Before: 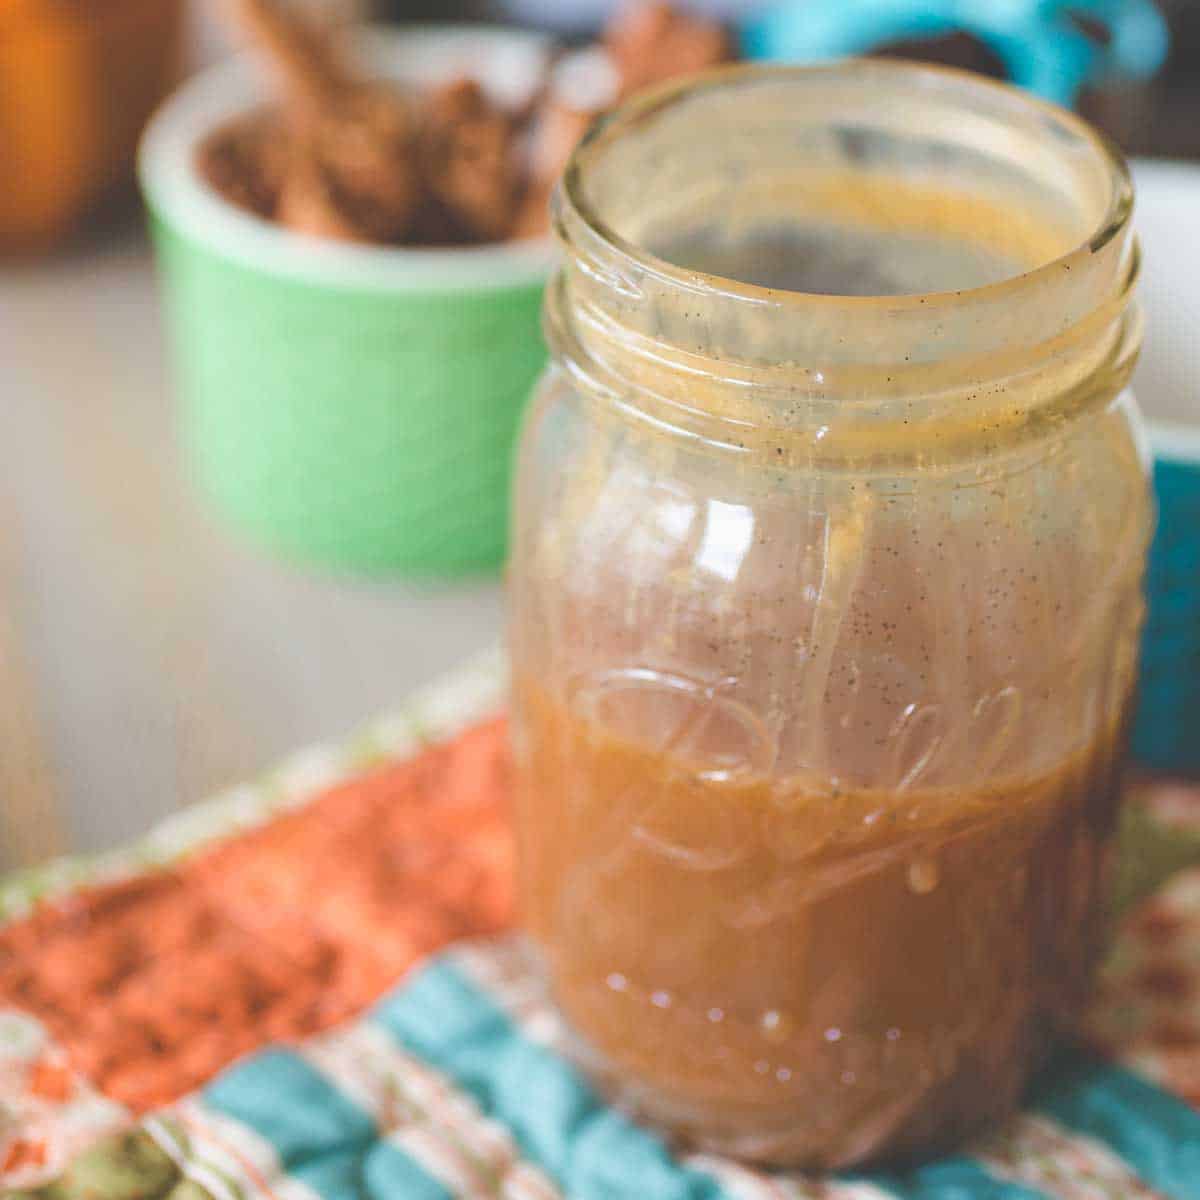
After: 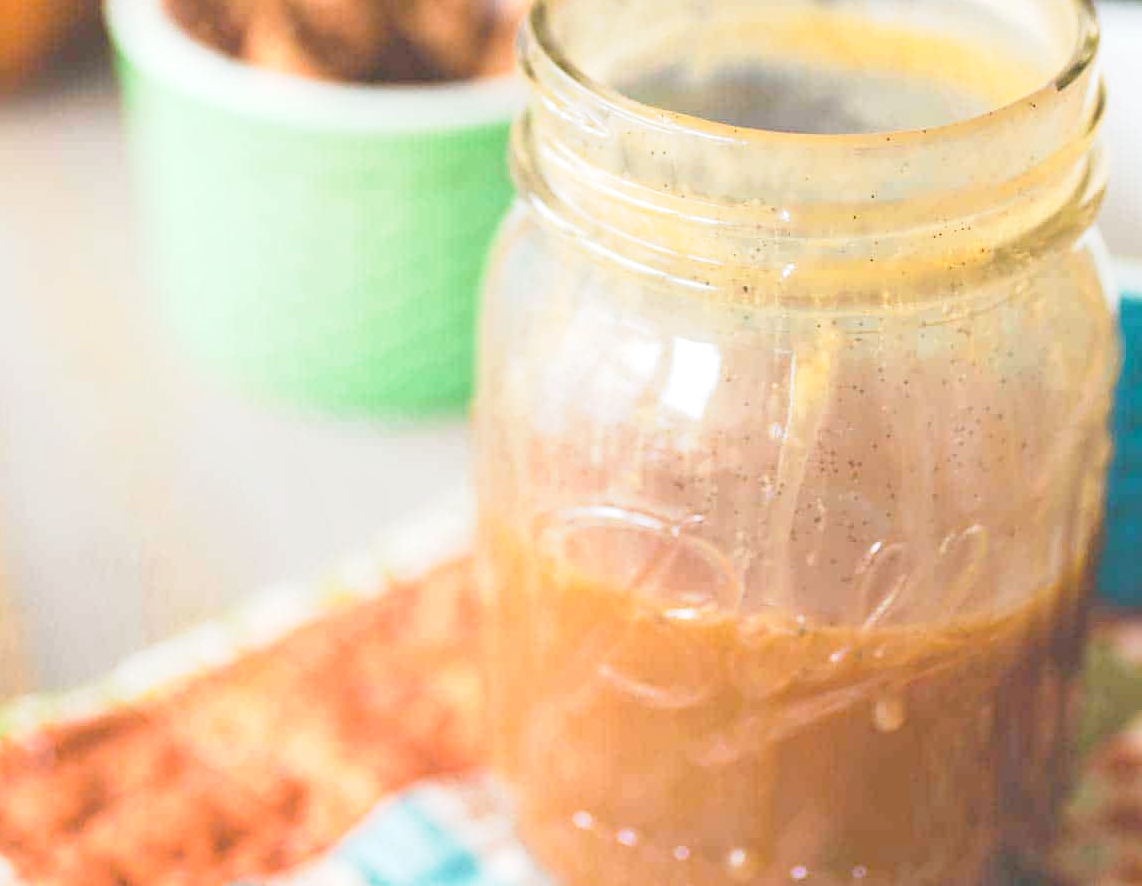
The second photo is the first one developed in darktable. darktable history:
crop and rotate: left 2.901%, top 13.525%, right 1.898%, bottom 12.586%
exposure: black level correction 0.001, exposure 0.5 EV, compensate highlight preservation false
tone curve: curves: ch0 [(0, 0.021) (0.049, 0.044) (0.152, 0.14) (0.328, 0.377) (0.473, 0.543) (0.663, 0.734) (0.84, 0.899) (1, 0.969)]; ch1 [(0, 0) (0.302, 0.331) (0.427, 0.433) (0.472, 0.47) (0.502, 0.503) (0.527, 0.524) (0.564, 0.591) (0.602, 0.632) (0.677, 0.701) (0.859, 0.885) (1, 1)]; ch2 [(0, 0) (0.33, 0.301) (0.447, 0.44) (0.487, 0.496) (0.502, 0.516) (0.535, 0.563) (0.565, 0.6) (0.618, 0.629) (1, 1)], preserve colors none
